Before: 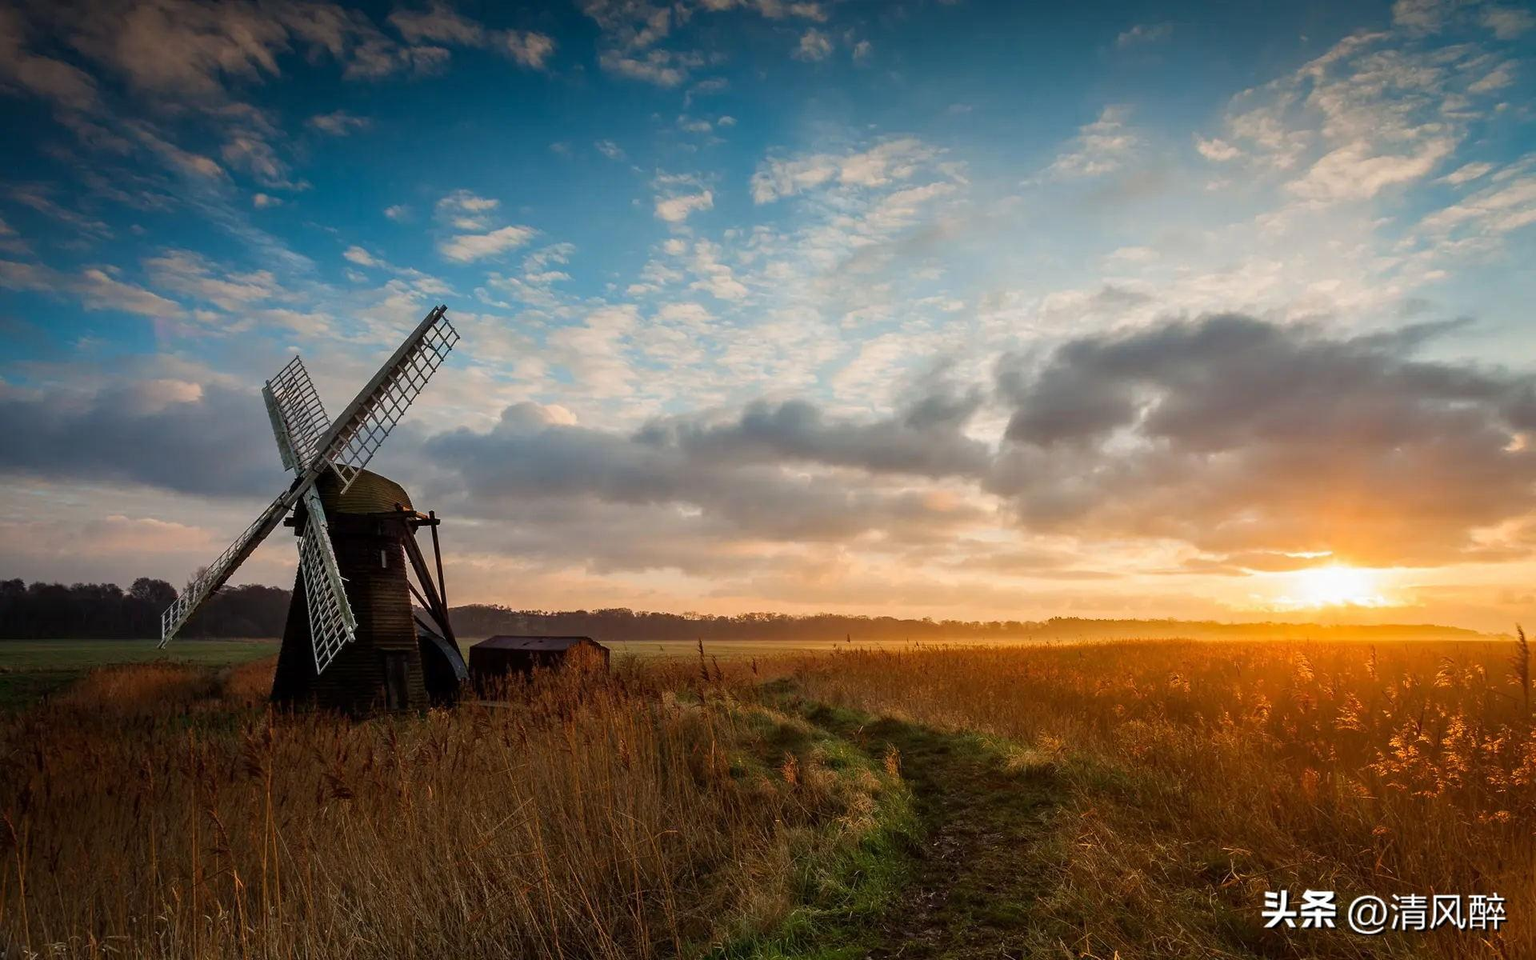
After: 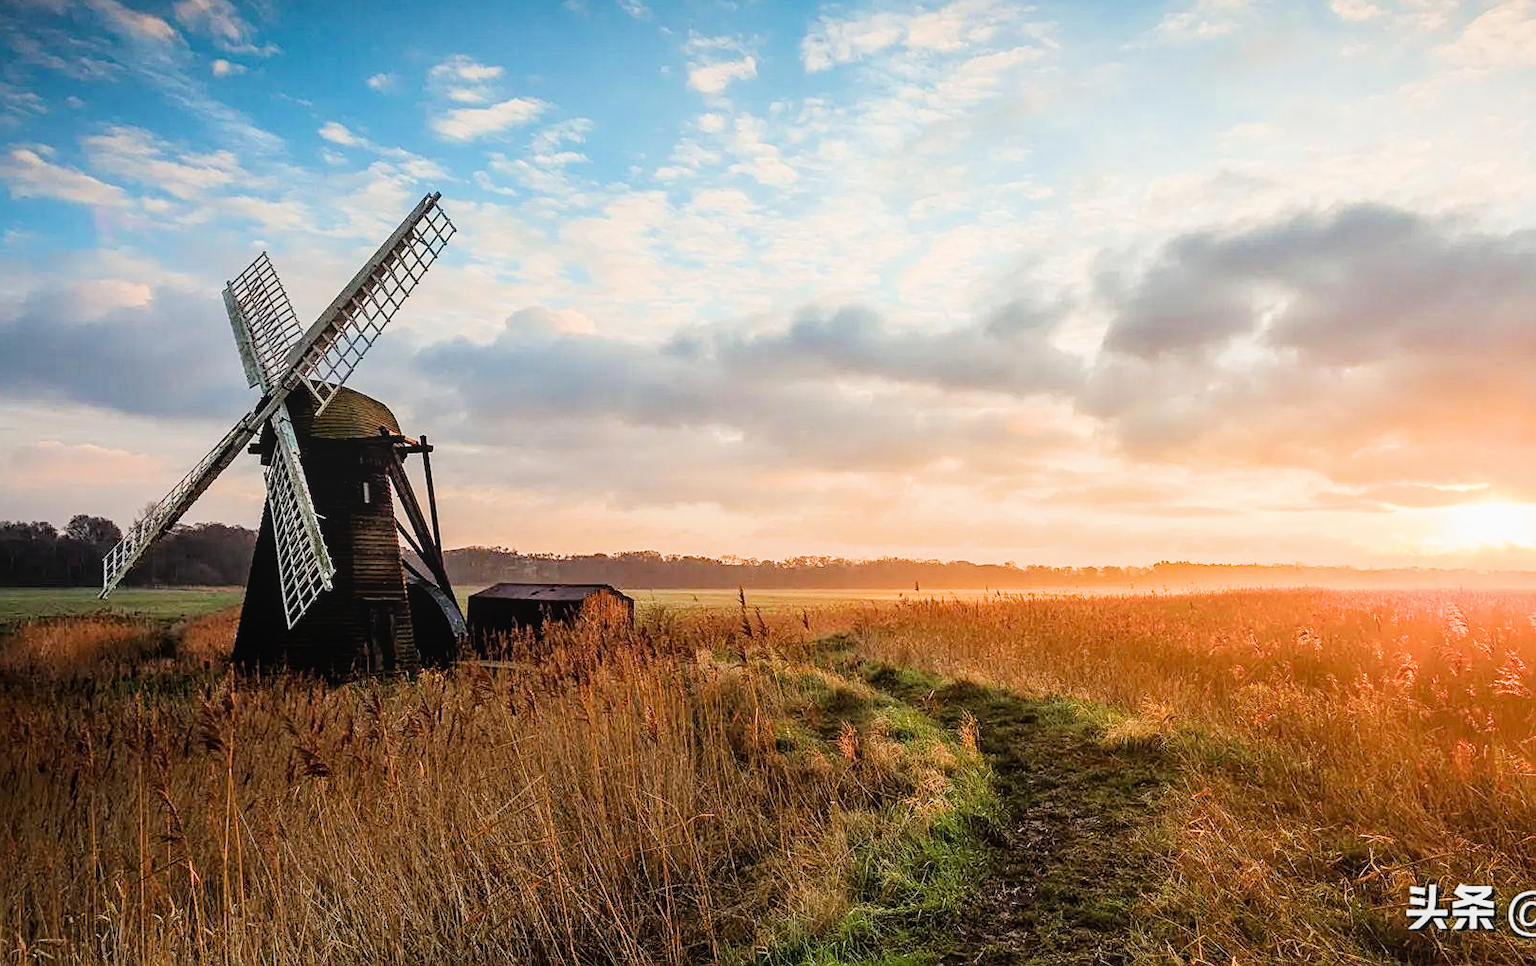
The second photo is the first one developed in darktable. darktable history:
exposure: exposure 1.211 EV, compensate highlight preservation false
local contrast: detail 109%
crop and rotate: left 4.88%, top 14.945%, right 10.661%
filmic rgb: black relative exposure -7.65 EV, white relative exposure 4.56 EV, threshold 2.99 EV, hardness 3.61, enable highlight reconstruction true
tone equalizer: -8 EV -0.454 EV, -7 EV -0.36 EV, -6 EV -0.35 EV, -5 EV -0.236 EV, -3 EV 0.219 EV, -2 EV 0.356 EV, -1 EV 0.381 EV, +0 EV 0.398 EV
sharpen: on, module defaults
